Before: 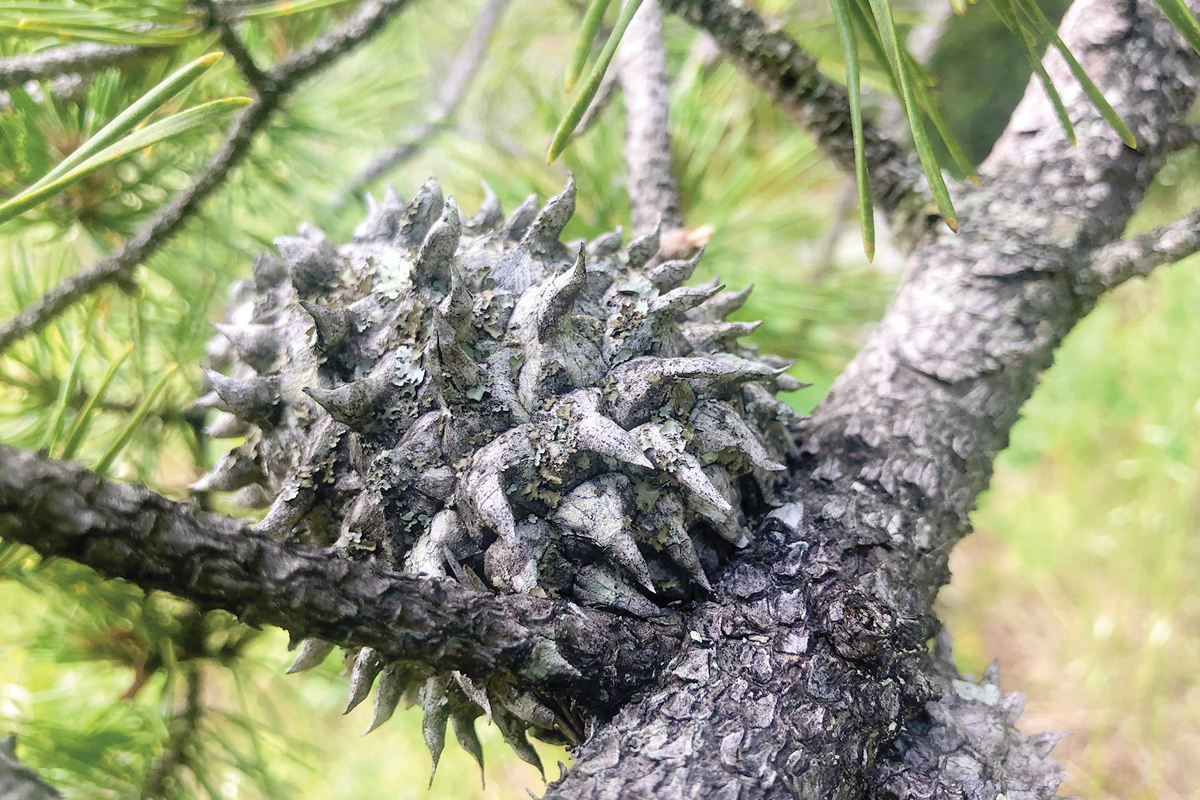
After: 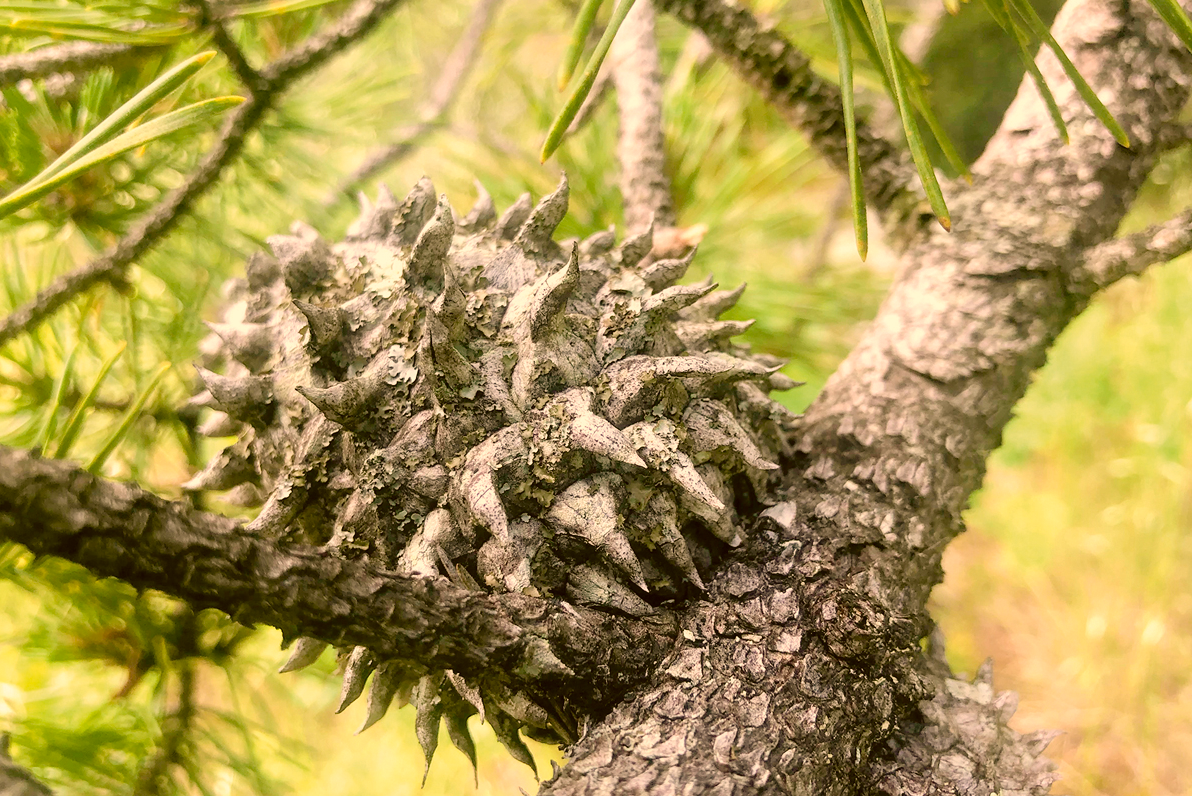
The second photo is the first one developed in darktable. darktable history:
crop and rotate: left 0.614%, top 0.179%, bottom 0.309%
white balance: red 1.045, blue 0.932
color correction: highlights a* 8.98, highlights b* 15.09, shadows a* -0.49, shadows b* 26.52
